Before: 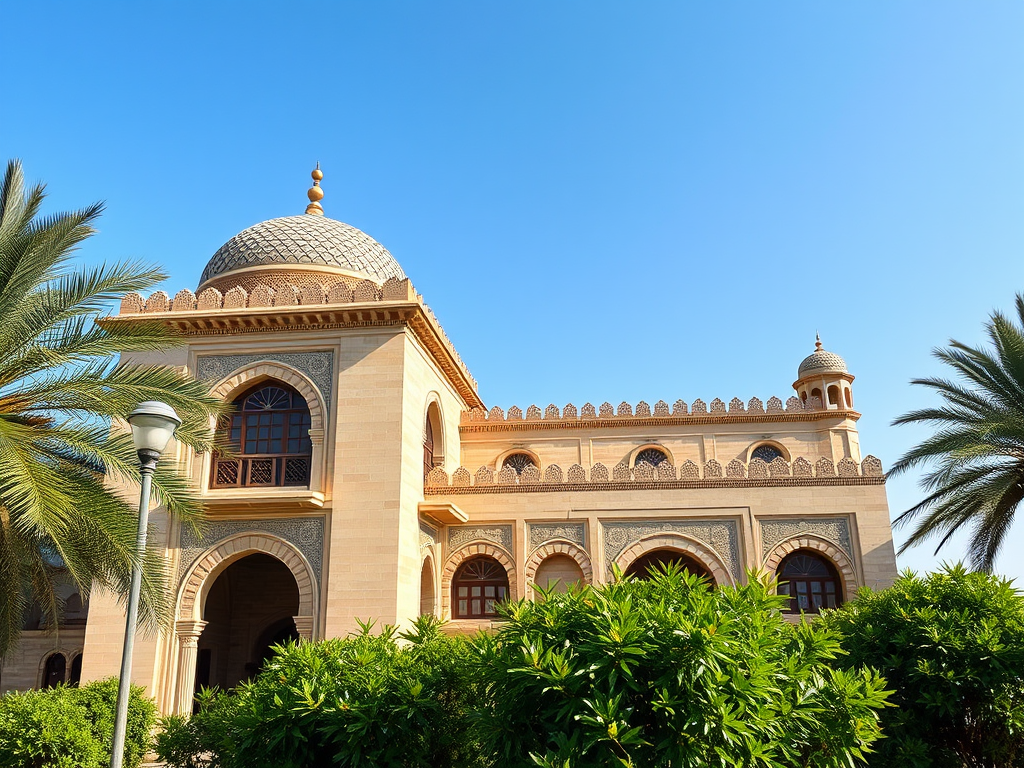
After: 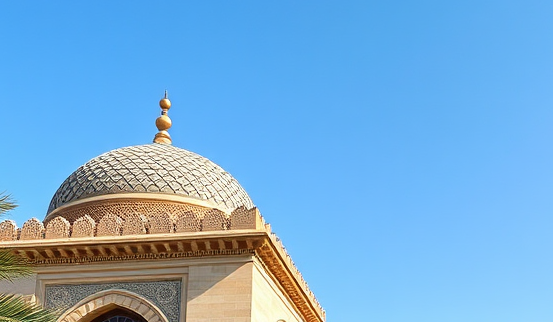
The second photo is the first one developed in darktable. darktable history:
crop: left 14.859%, top 9.297%, right 31.071%, bottom 48.749%
